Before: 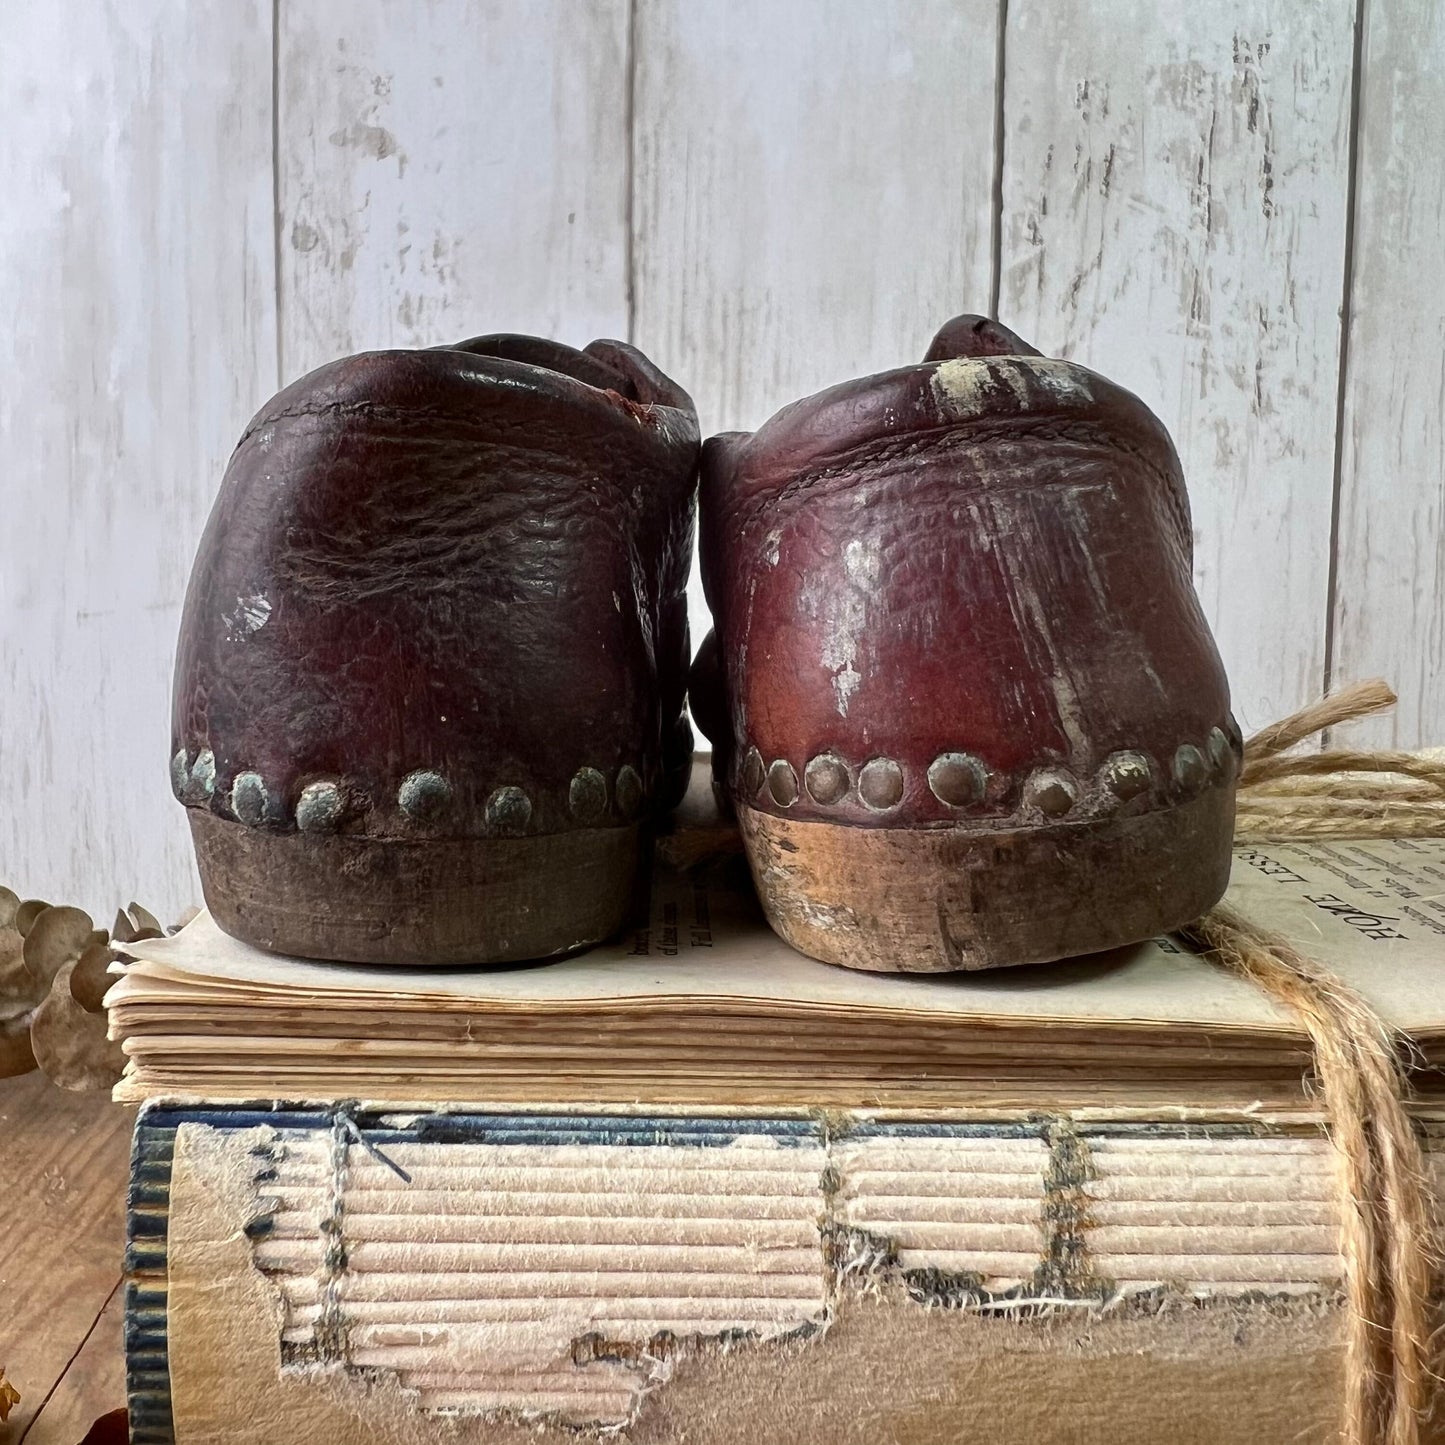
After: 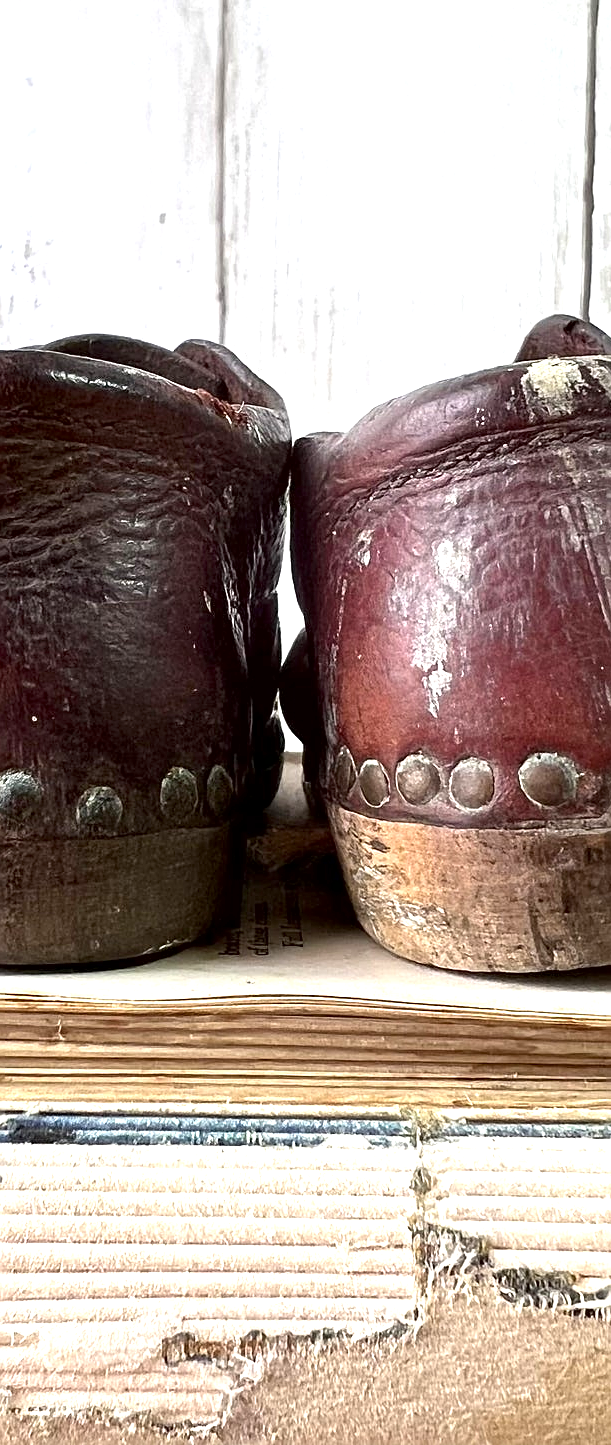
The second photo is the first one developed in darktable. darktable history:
crop: left 28.361%, right 29.342%
sharpen: on, module defaults
exposure: black level correction 0.002, exposure 1 EV, compensate highlight preservation false
color zones: curves: ch1 [(0, 0.469) (0.01, 0.469) (0.12, 0.446) (0.248, 0.469) (0.5, 0.5) (0.748, 0.5) (0.99, 0.469) (1, 0.469)]
